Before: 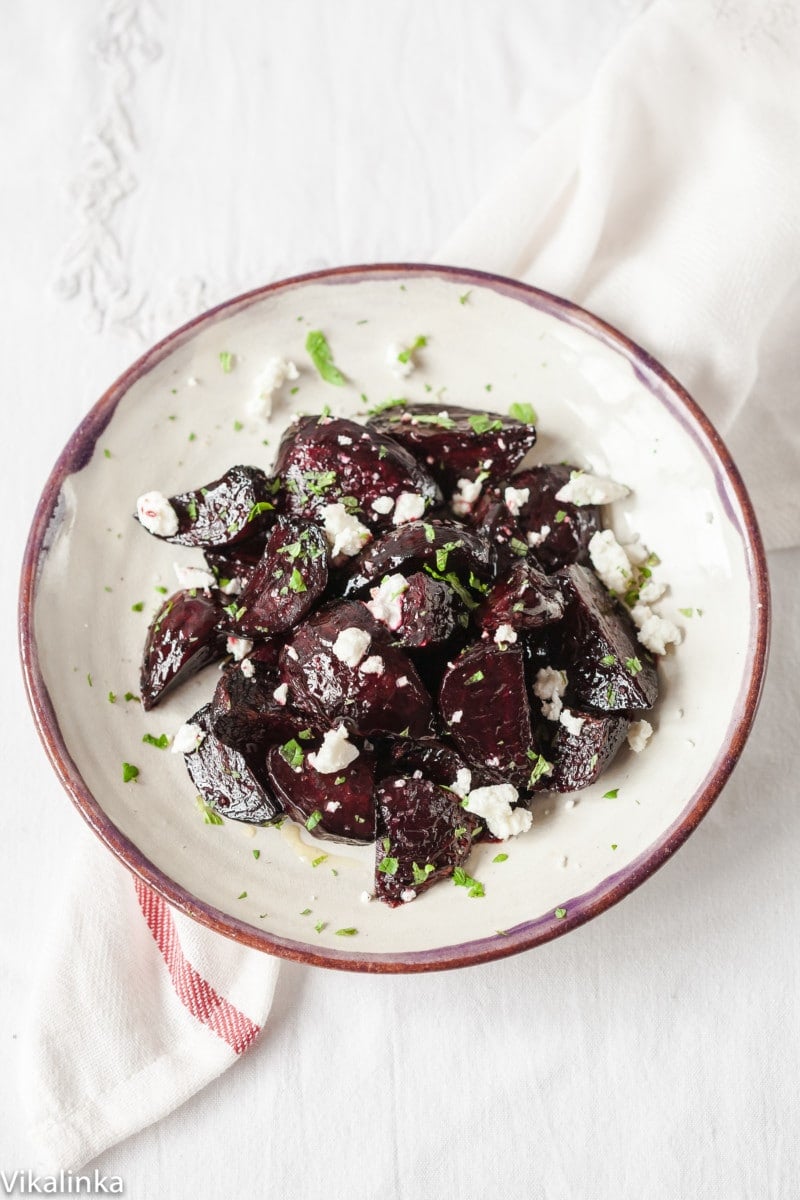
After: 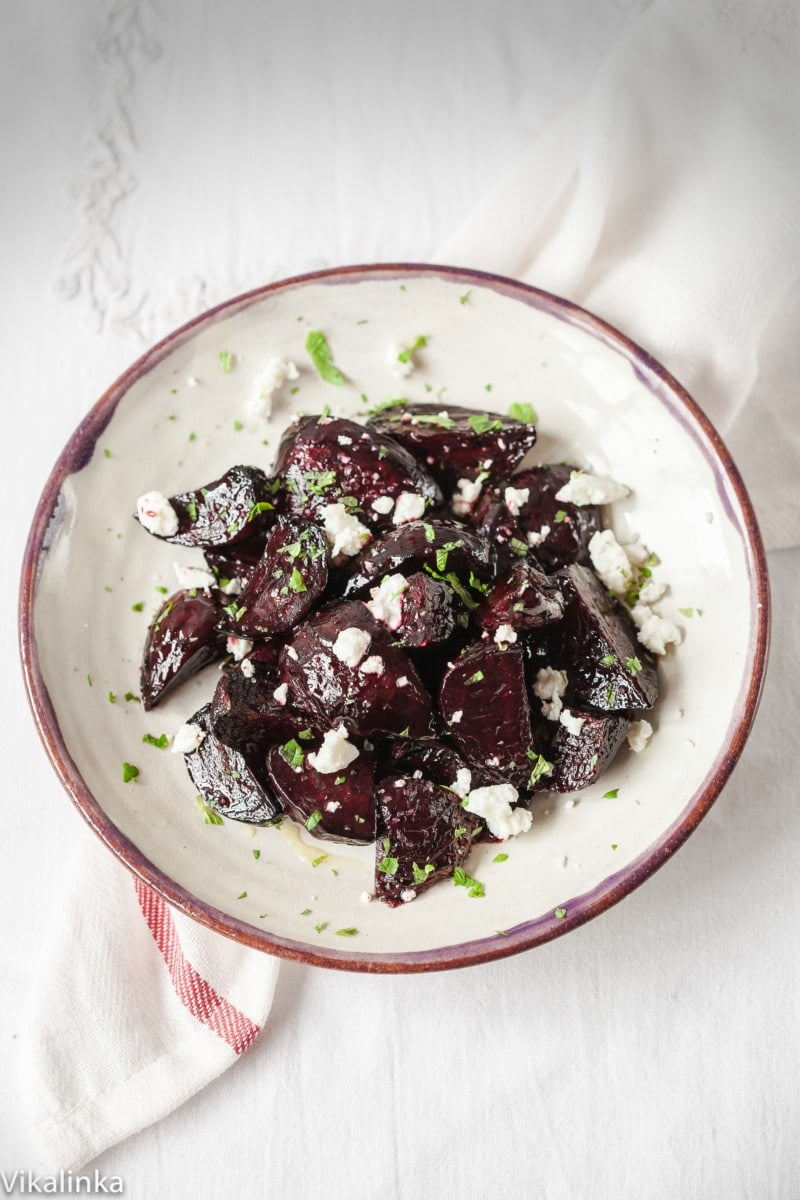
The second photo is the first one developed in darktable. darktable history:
vignetting: center (-0.029, 0.233), dithering 8-bit output
